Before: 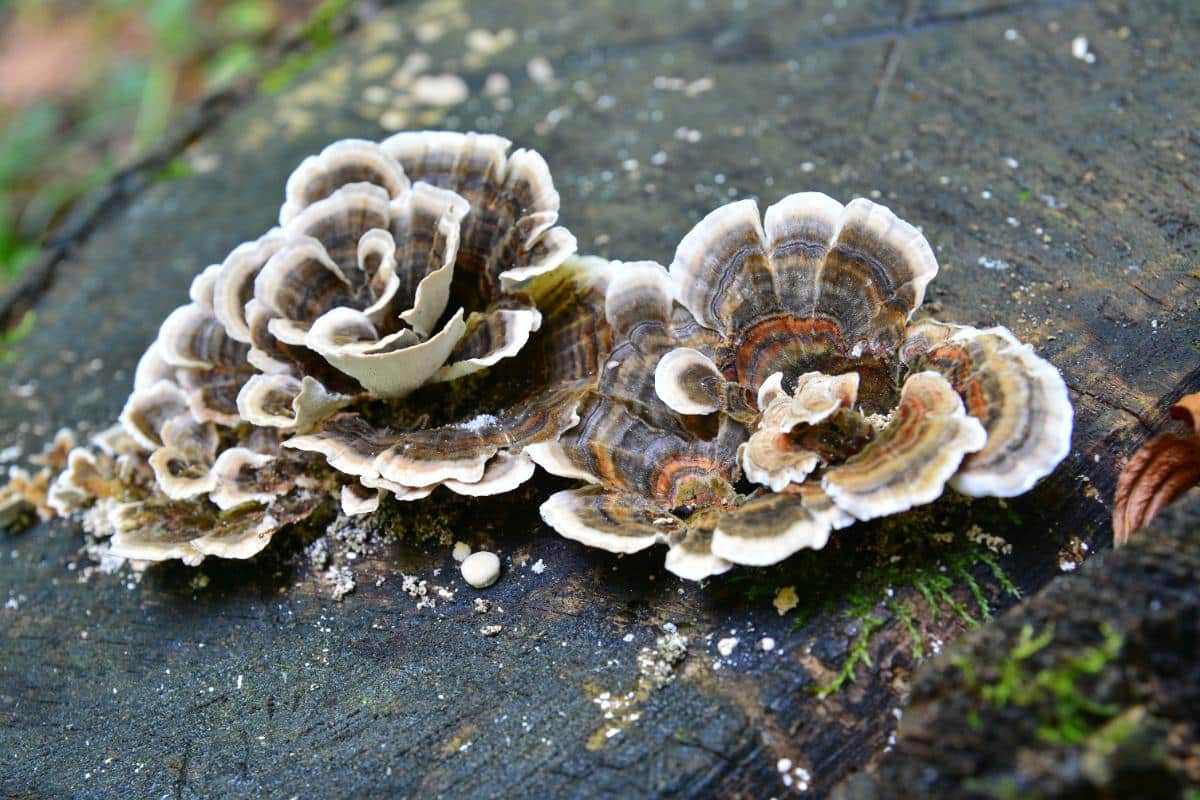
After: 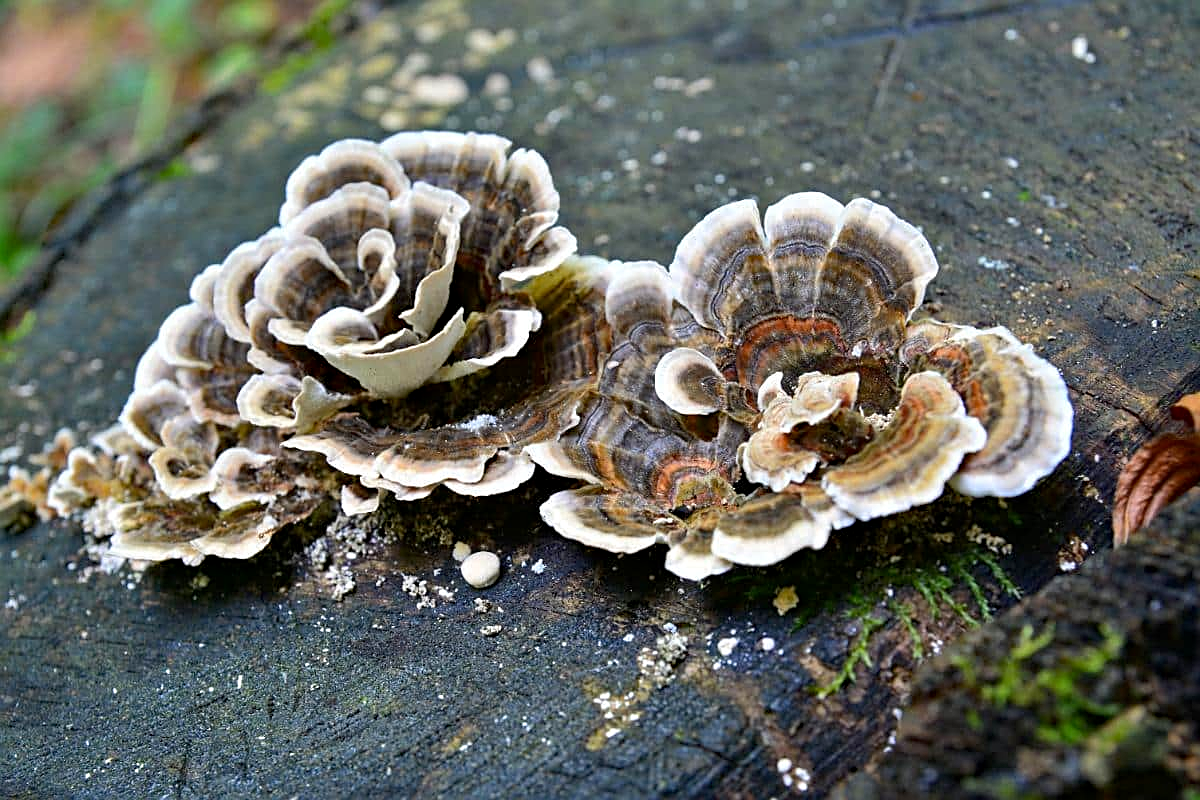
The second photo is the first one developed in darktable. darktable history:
exposure: black level correction 0.001, compensate highlight preservation false
sharpen: on, module defaults
haze removal: compatibility mode true
